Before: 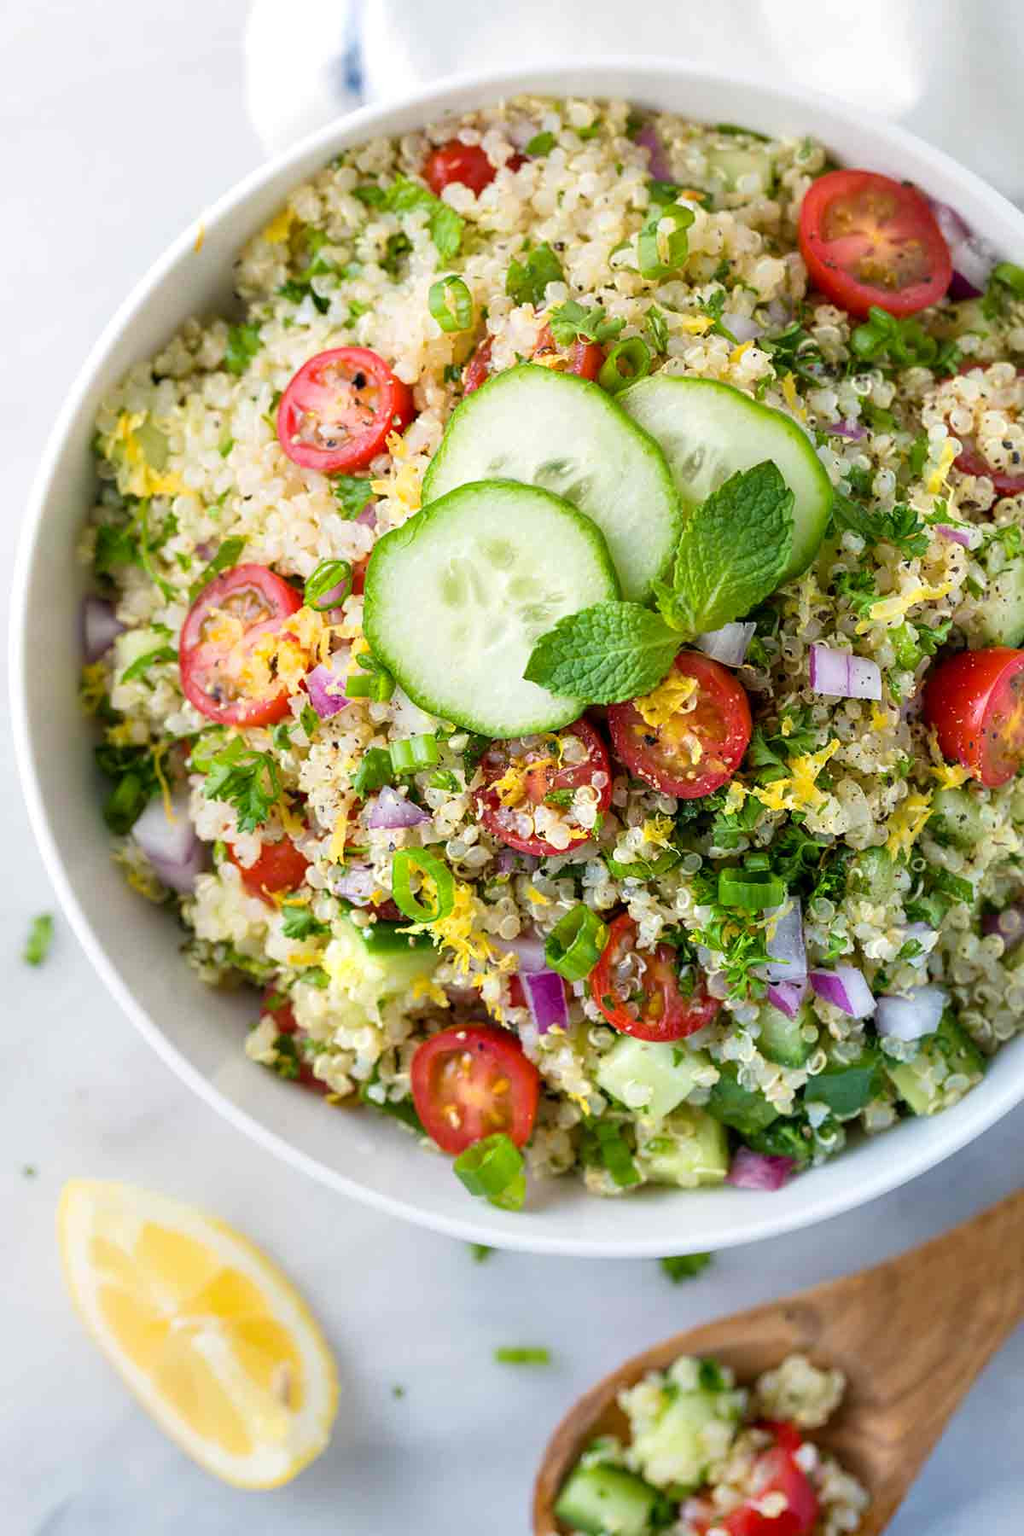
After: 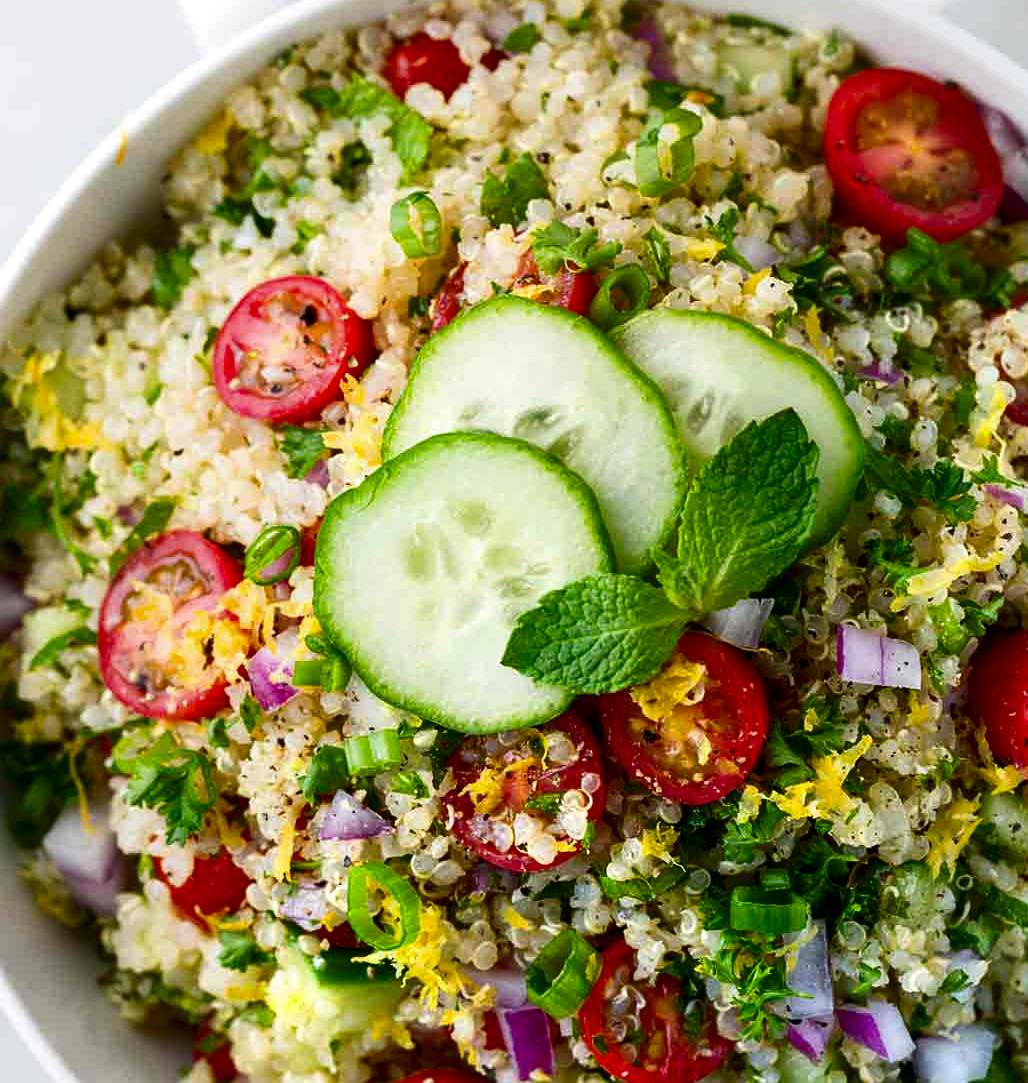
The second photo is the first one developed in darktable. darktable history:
crop and rotate: left 9.382%, top 7.281%, right 4.879%, bottom 32.516%
contrast brightness saturation: contrast 0.128, brightness -0.241, saturation 0.137
